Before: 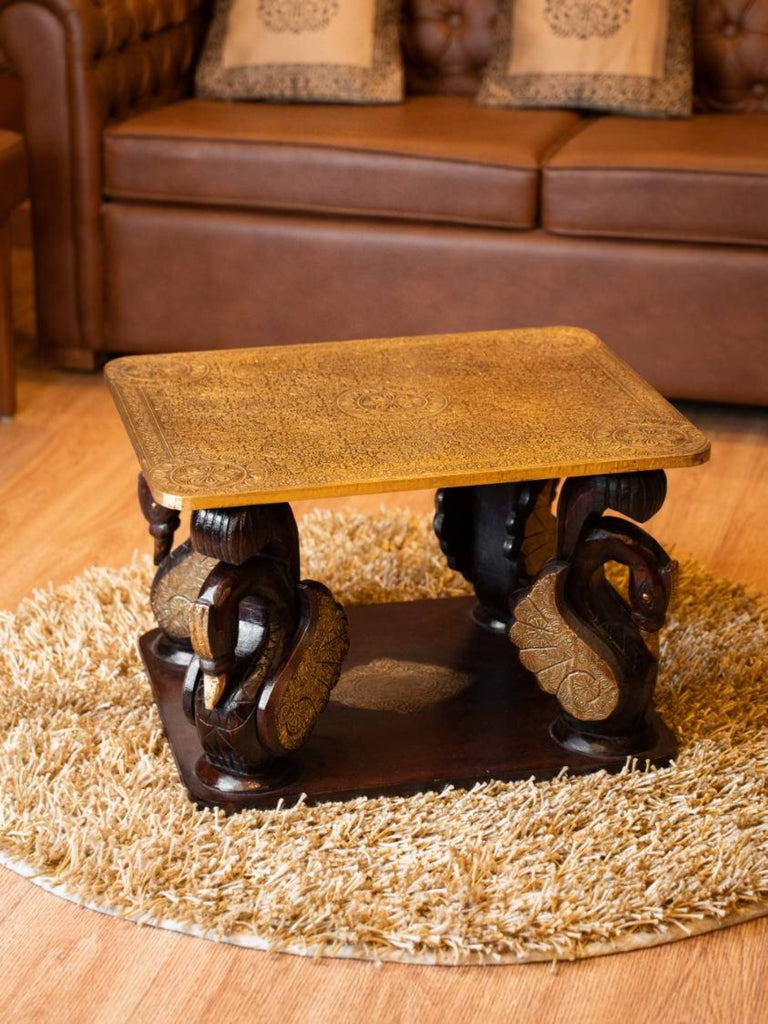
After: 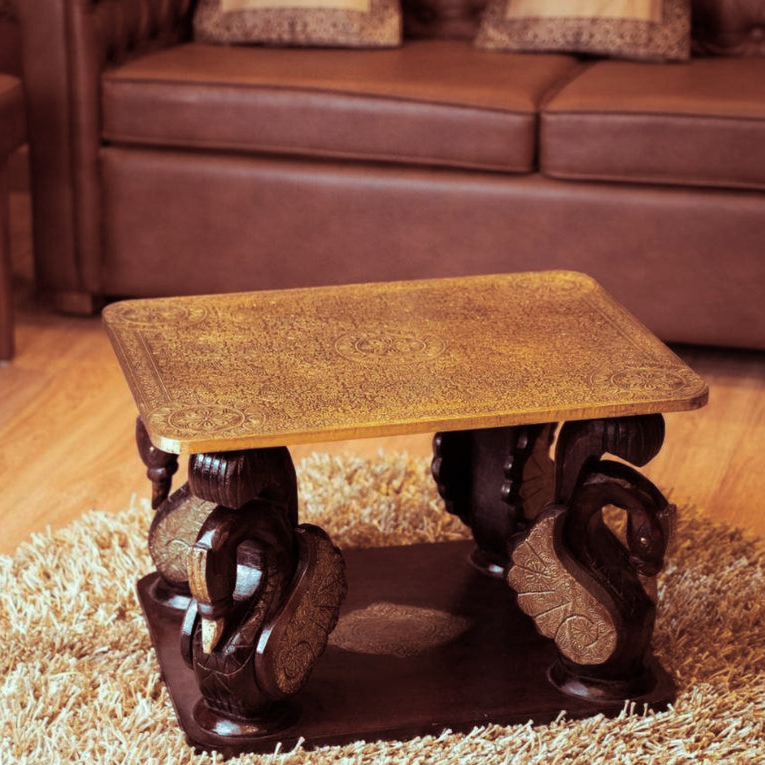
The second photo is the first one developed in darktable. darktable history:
split-toning: shadows › hue 360°
color correction: highlights a* -10.04, highlights b* -10.37
crop: left 0.387%, top 5.469%, bottom 19.809%
